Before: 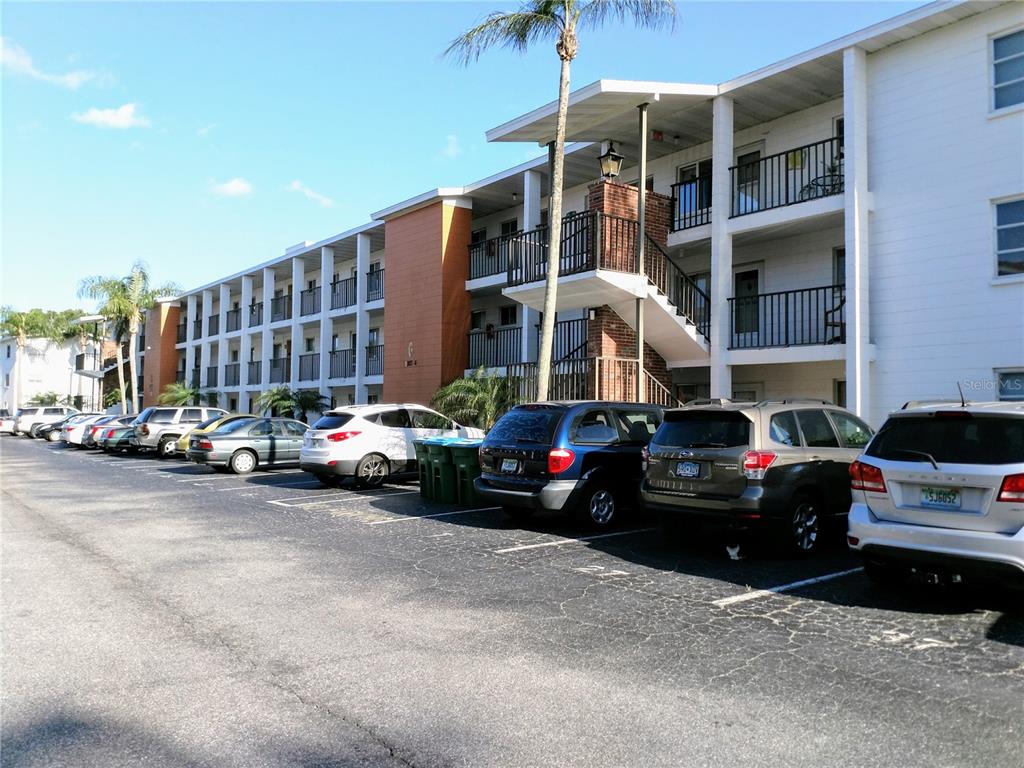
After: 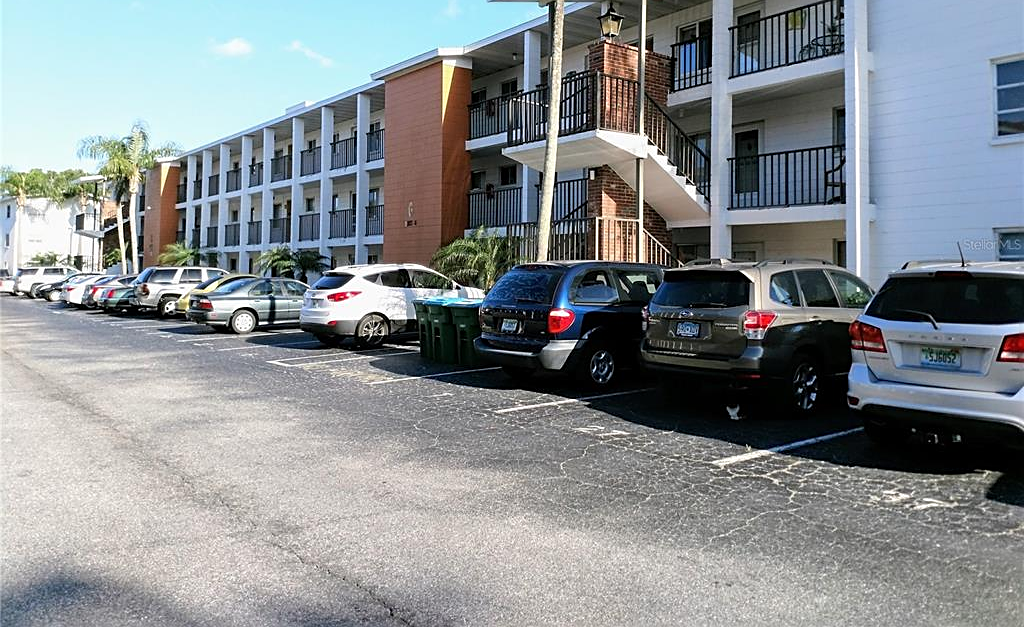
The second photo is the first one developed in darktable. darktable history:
crop and rotate: top 18.237%
sharpen: on, module defaults
